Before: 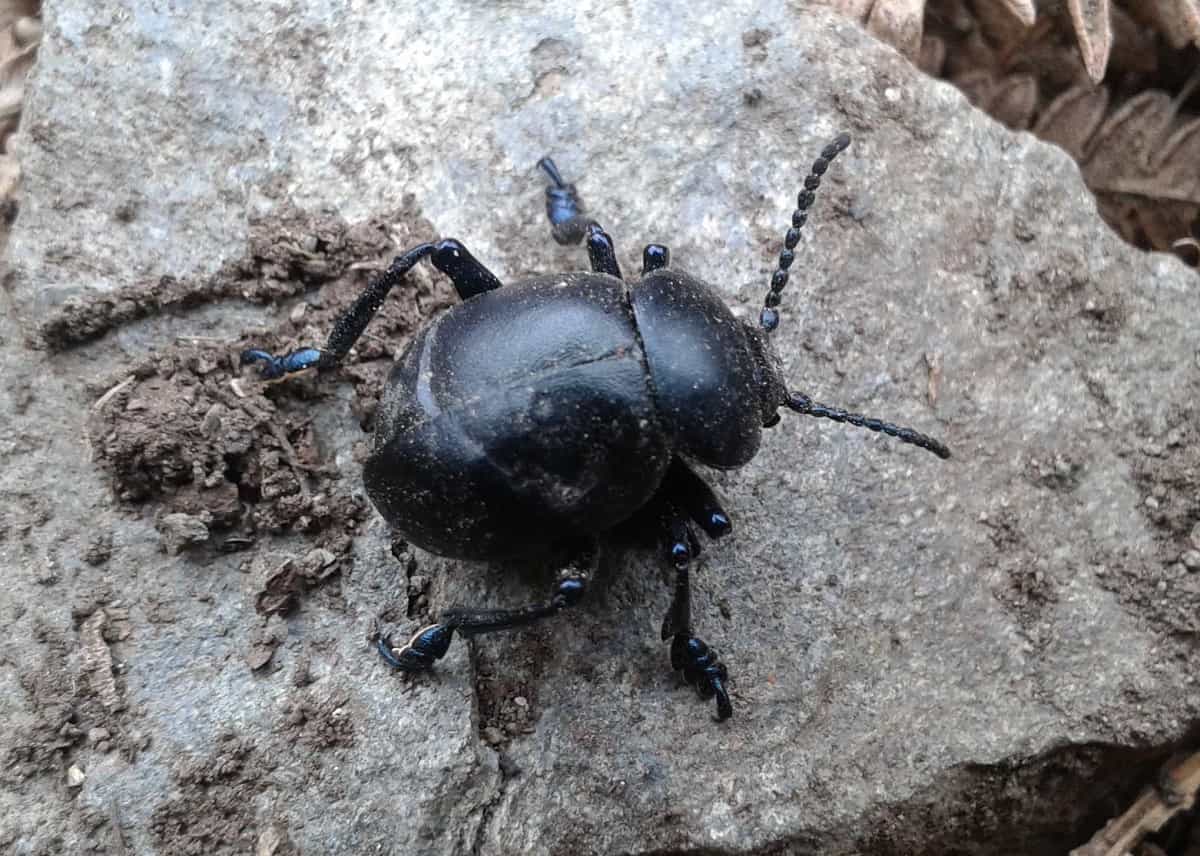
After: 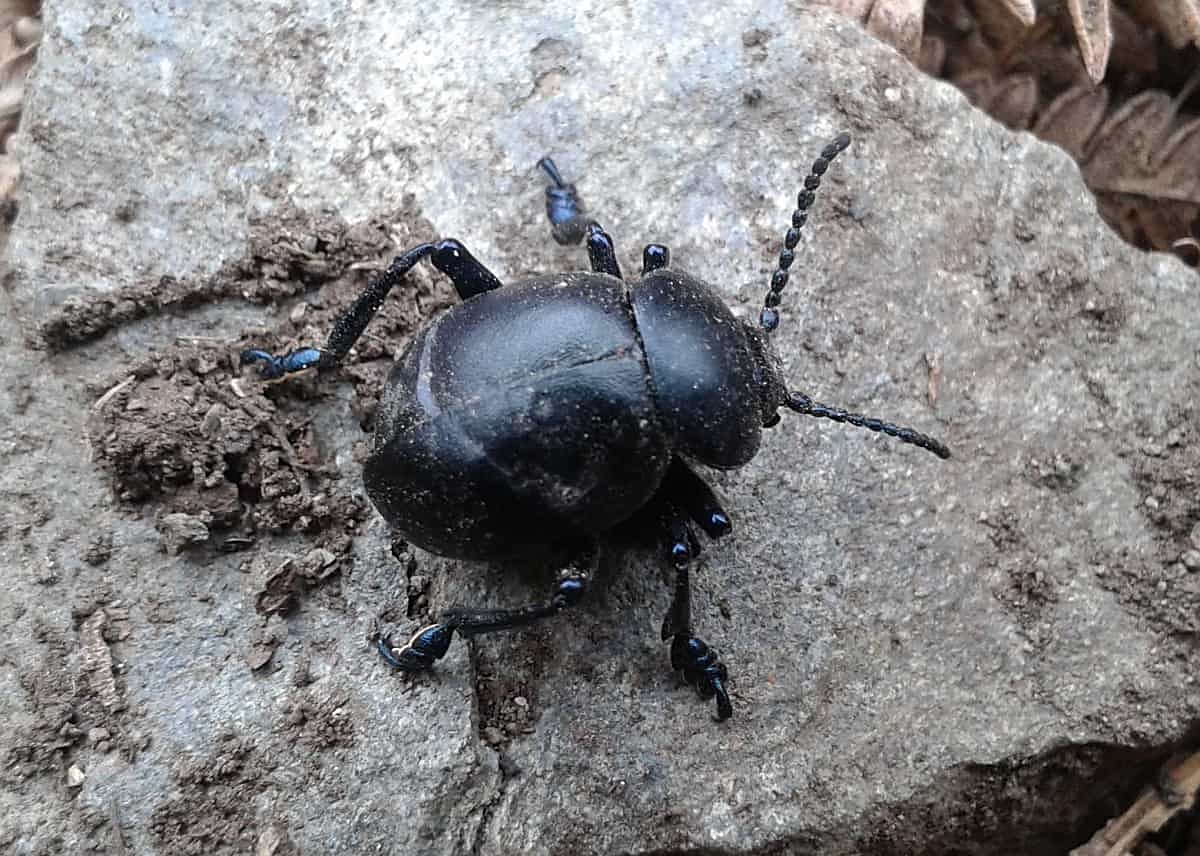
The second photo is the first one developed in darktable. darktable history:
sharpen: radius 1.903, amount 0.408, threshold 1.342
